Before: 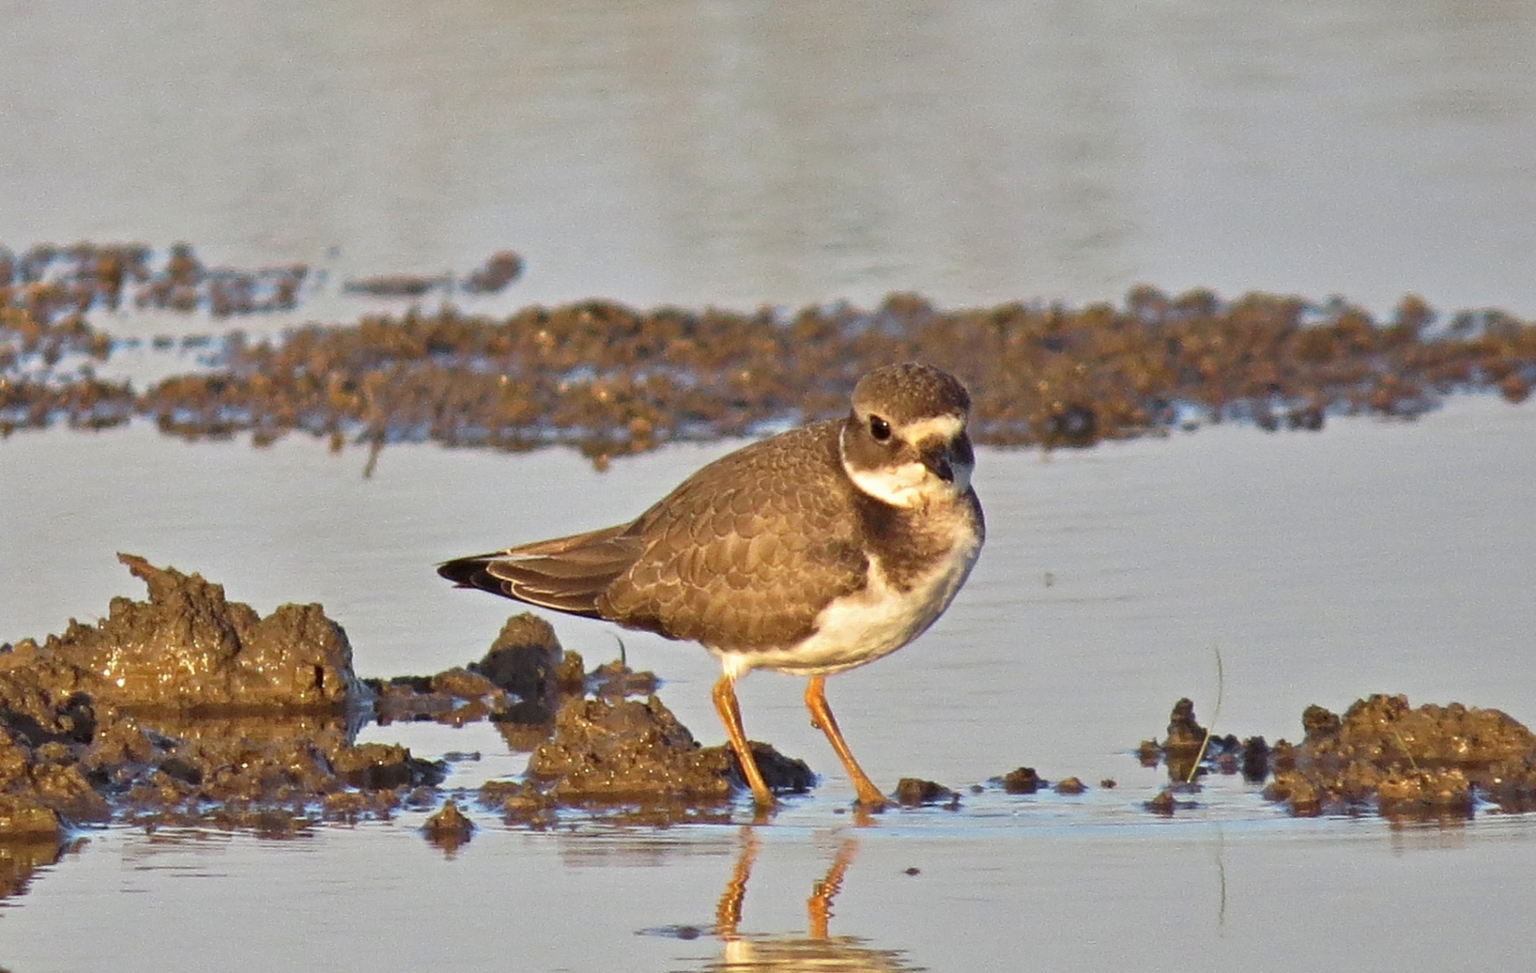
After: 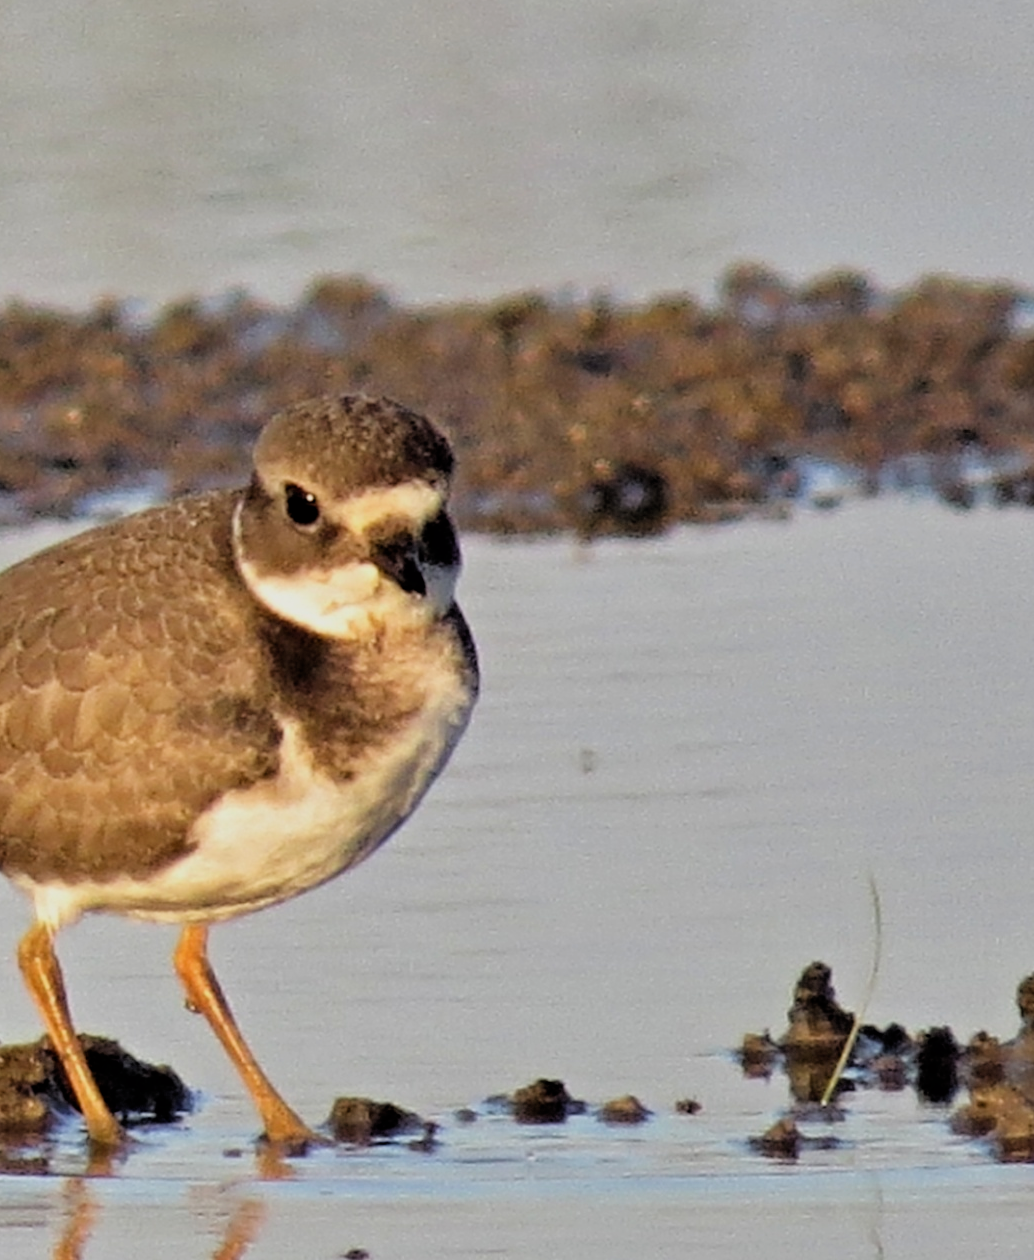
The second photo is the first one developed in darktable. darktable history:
filmic rgb: black relative exposure -3.31 EV, white relative exposure 3.45 EV, hardness 2.36, contrast 1.103
crop: left 45.721%, top 13.393%, right 14.118%, bottom 10.01%
